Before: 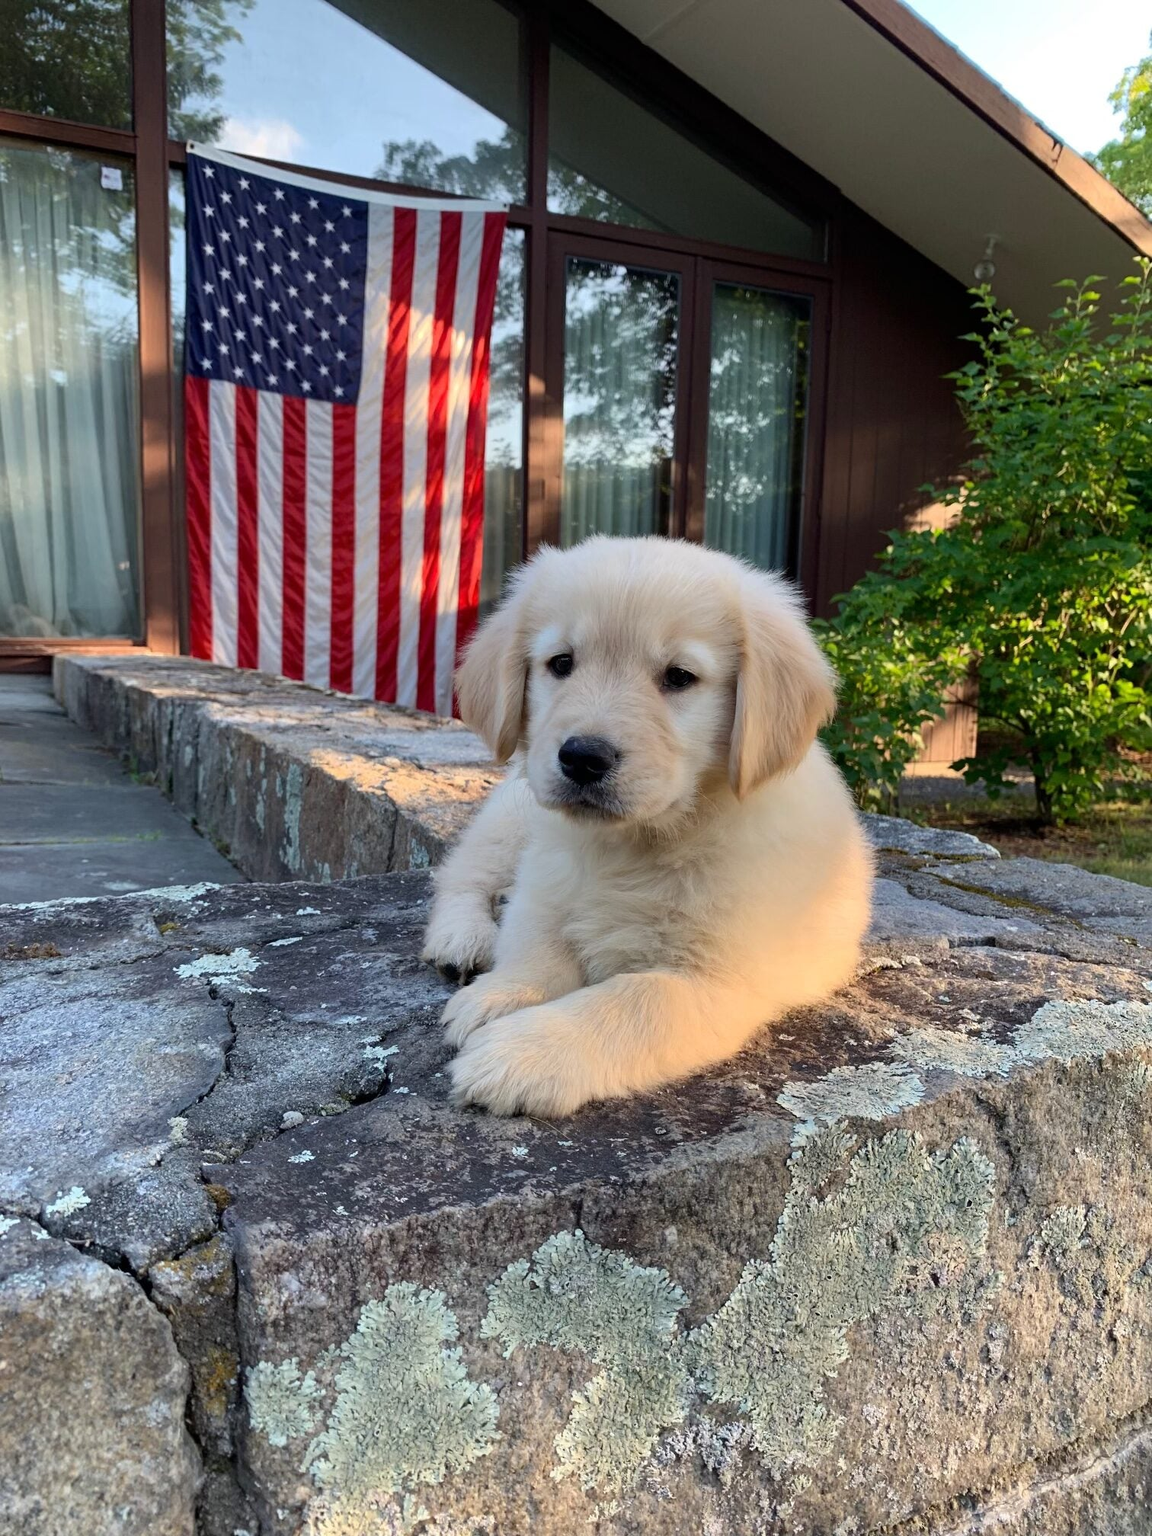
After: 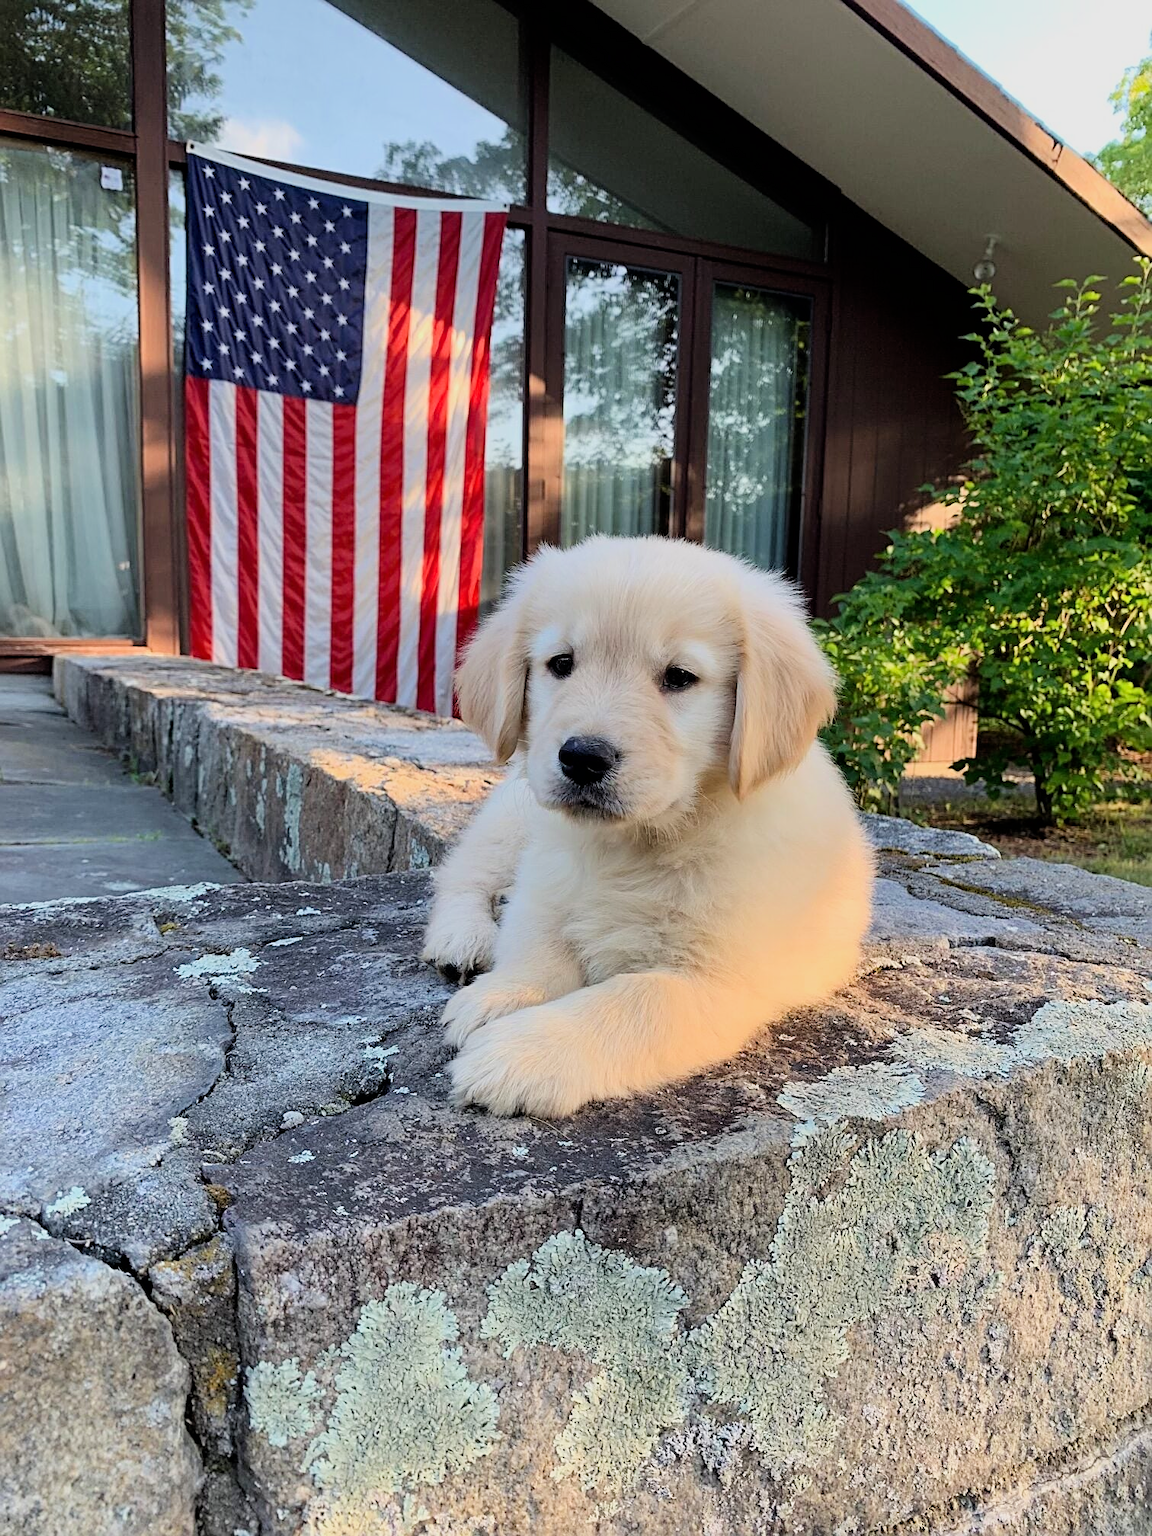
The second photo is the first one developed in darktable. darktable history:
filmic rgb: black relative exposure -7.65 EV, white relative exposure 4.56 EV, hardness 3.61, color science v6 (2022), iterations of high-quality reconstruction 0
sharpen: on, module defaults
exposure: exposure 0.579 EV, compensate highlight preservation false
